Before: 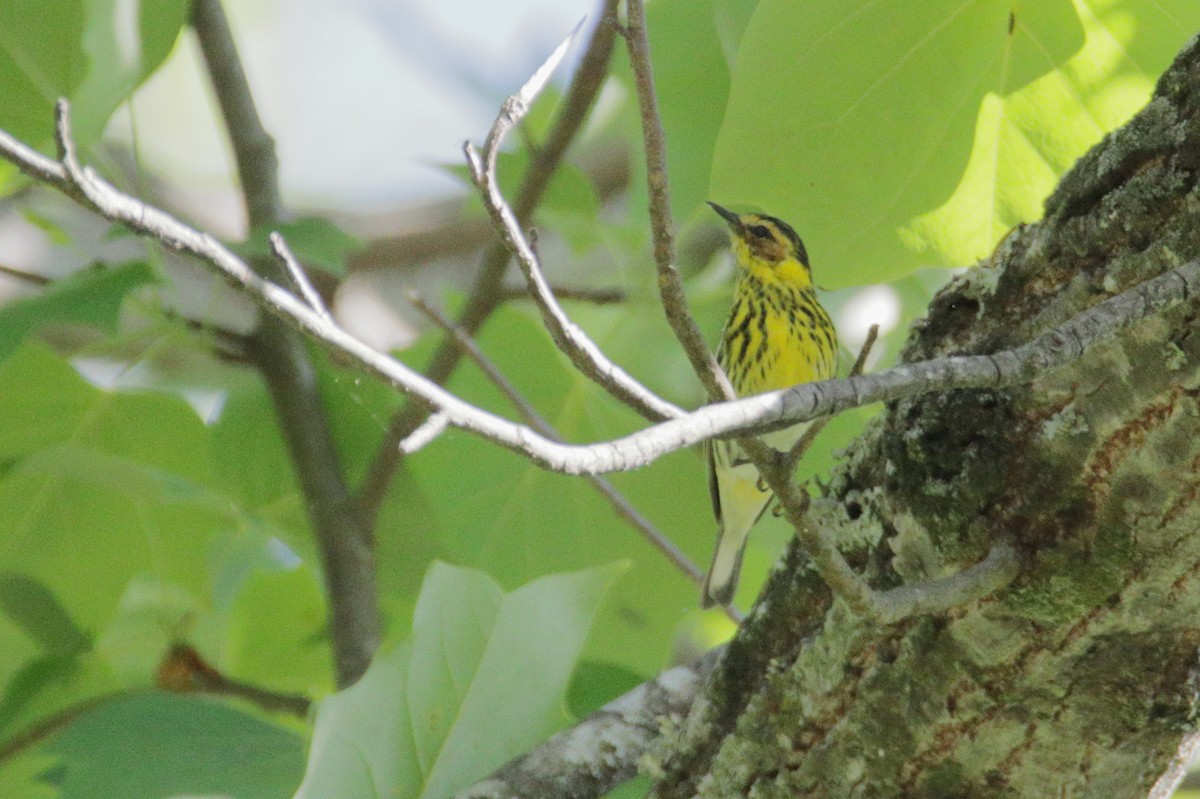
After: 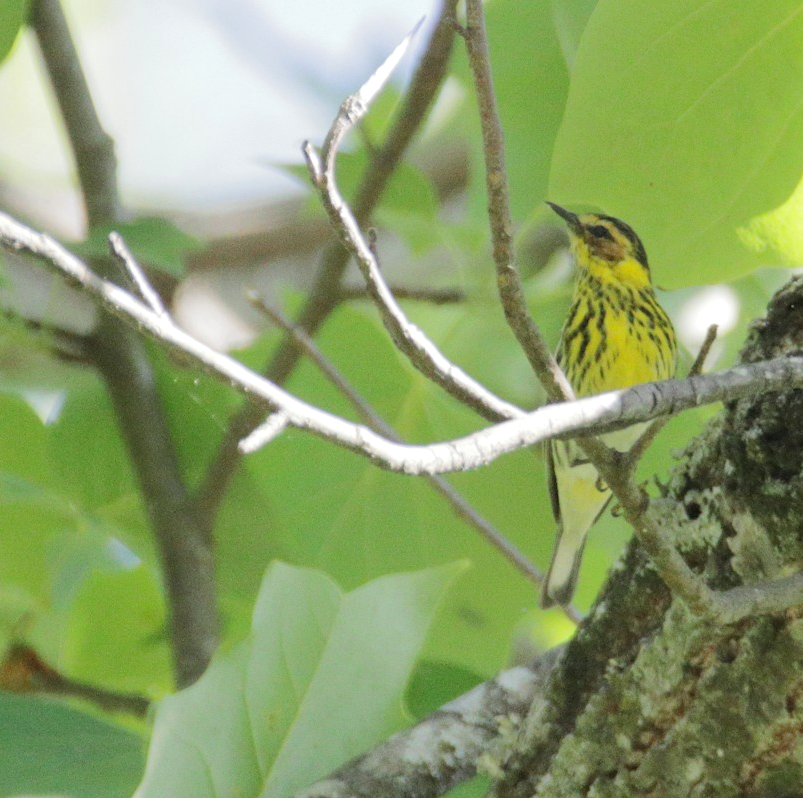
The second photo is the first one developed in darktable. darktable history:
crop and rotate: left 13.474%, right 19.602%
exposure: exposure 0.223 EV, compensate highlight preservation false
